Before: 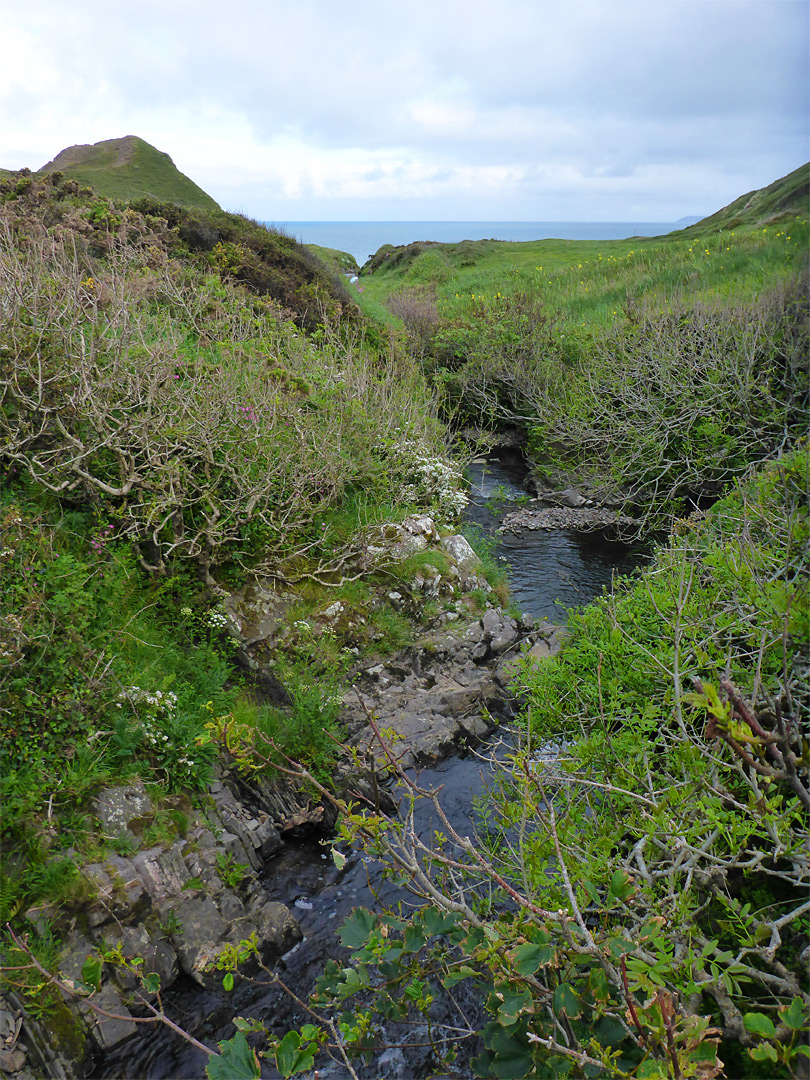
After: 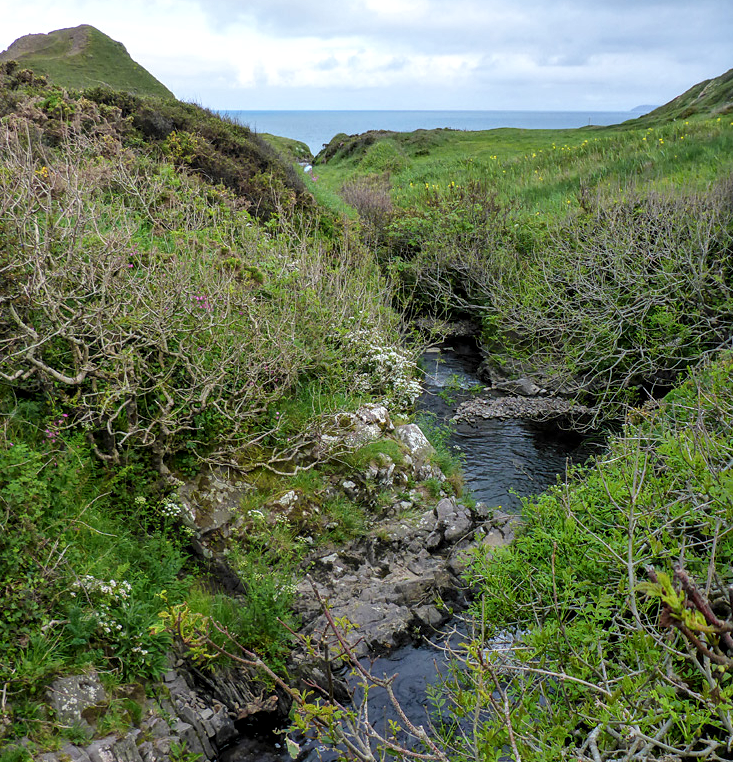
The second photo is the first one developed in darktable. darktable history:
crop: left 5.717%, top 10.344%, right 3.717%, bottom 19.065%
local contrast: highlights 62%, detail 143%, midtone range 0.427
